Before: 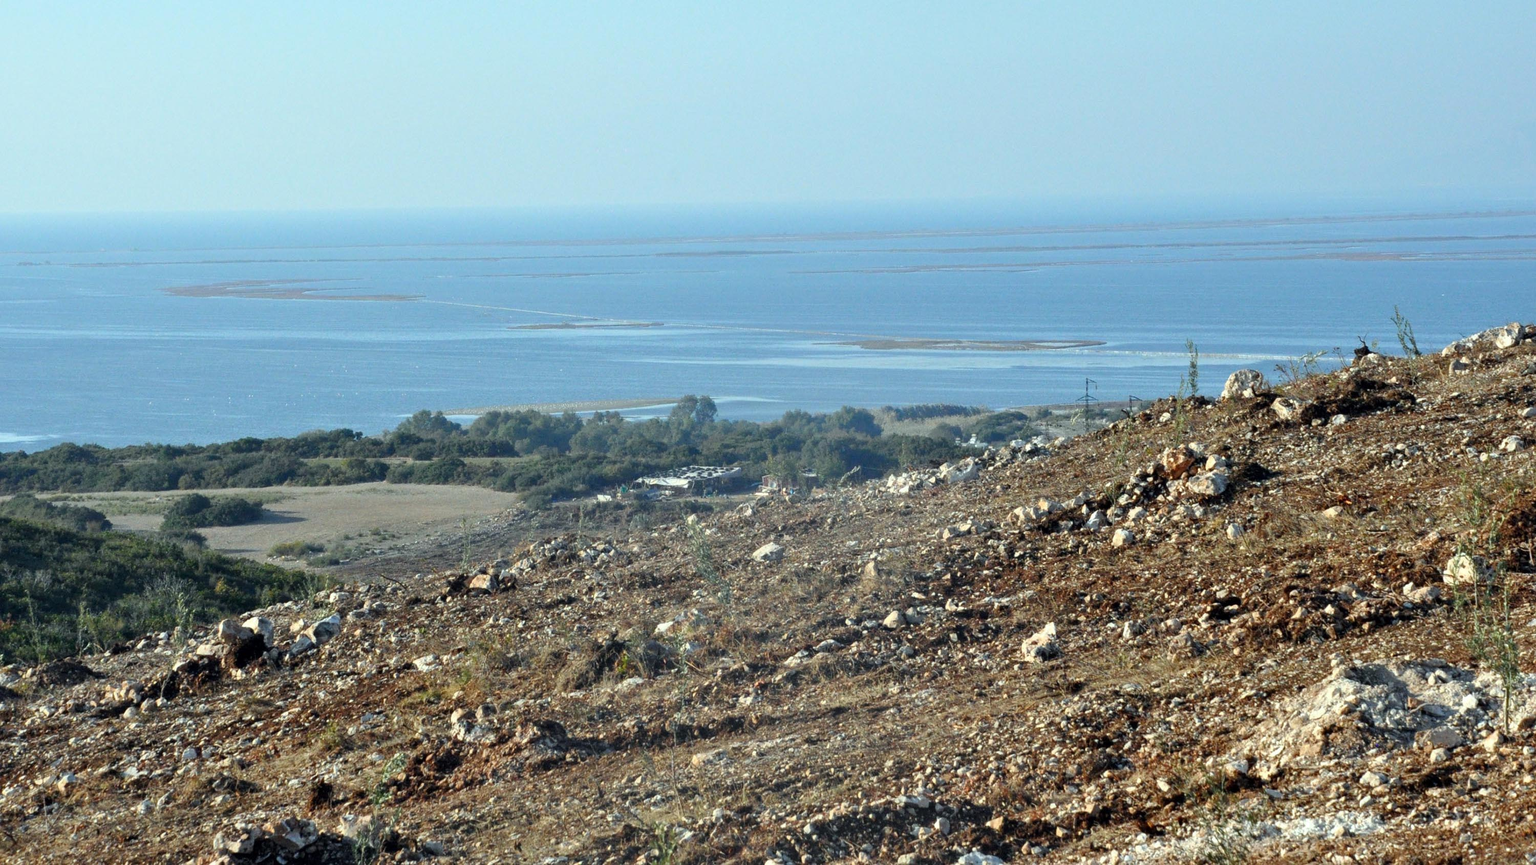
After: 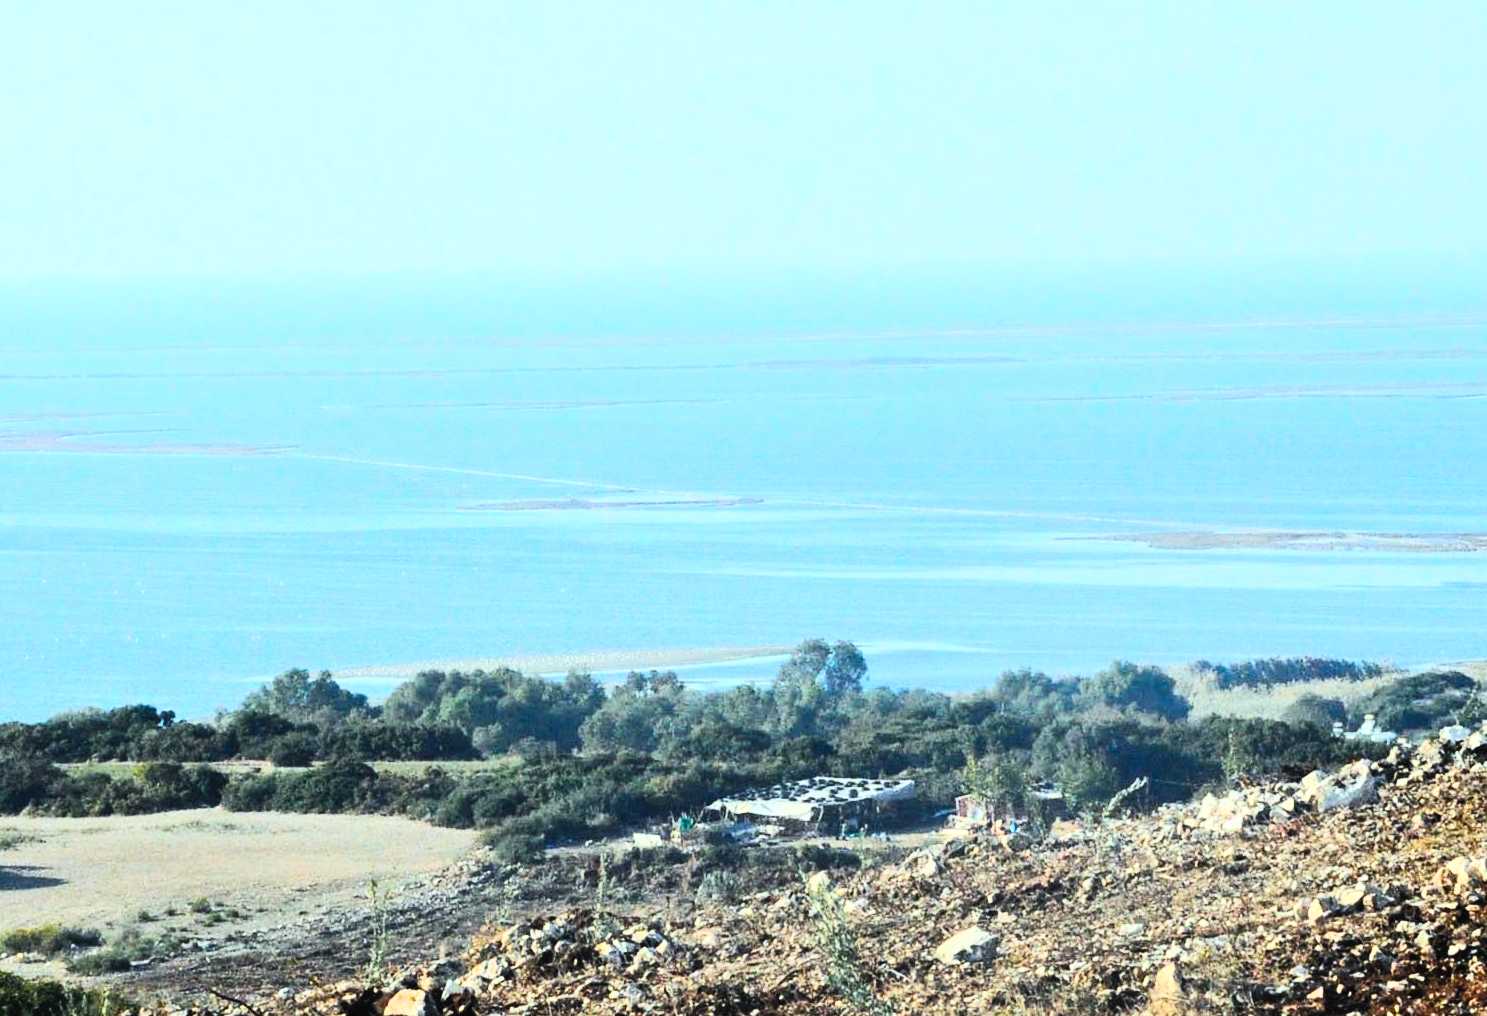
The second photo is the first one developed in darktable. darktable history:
contrast brightness saturation: contrast 0.24, brightness 0.248, saturation 0.394
crop: left 17.783%, top 7.915%, right 32.645%, bottom 31.908%
filmic rgb: black relative exposure -7.65 EV, white relative exposure 4.56 EV, threshold 3.05 EV, hardness 3.61, enable highlight reconstruction true
tone equalizer: -8 EV -0.718 EV, -7 EV -0.714 EV, -6 EV -0.565 EV, -5 EV -0.387 EV, -3 EV 0.392 EV, -2 EV 0.6 EV, -1 EV 0.695 EV, +0 EV 0.772 EV, edges refinement/feathering 500, mask exposure compensation -1.57 EV, preserve details no
color balance rgb: global offset › luminance 0.779%, perceptual saturation grading › global saturation 25.269%, perceptual brilliance grading › highlights 14.314%, perceptual brilliance grading › mid-tones -5.23%, perceptual brilliance grading › shadows -26.738%, contrast 4.996%
